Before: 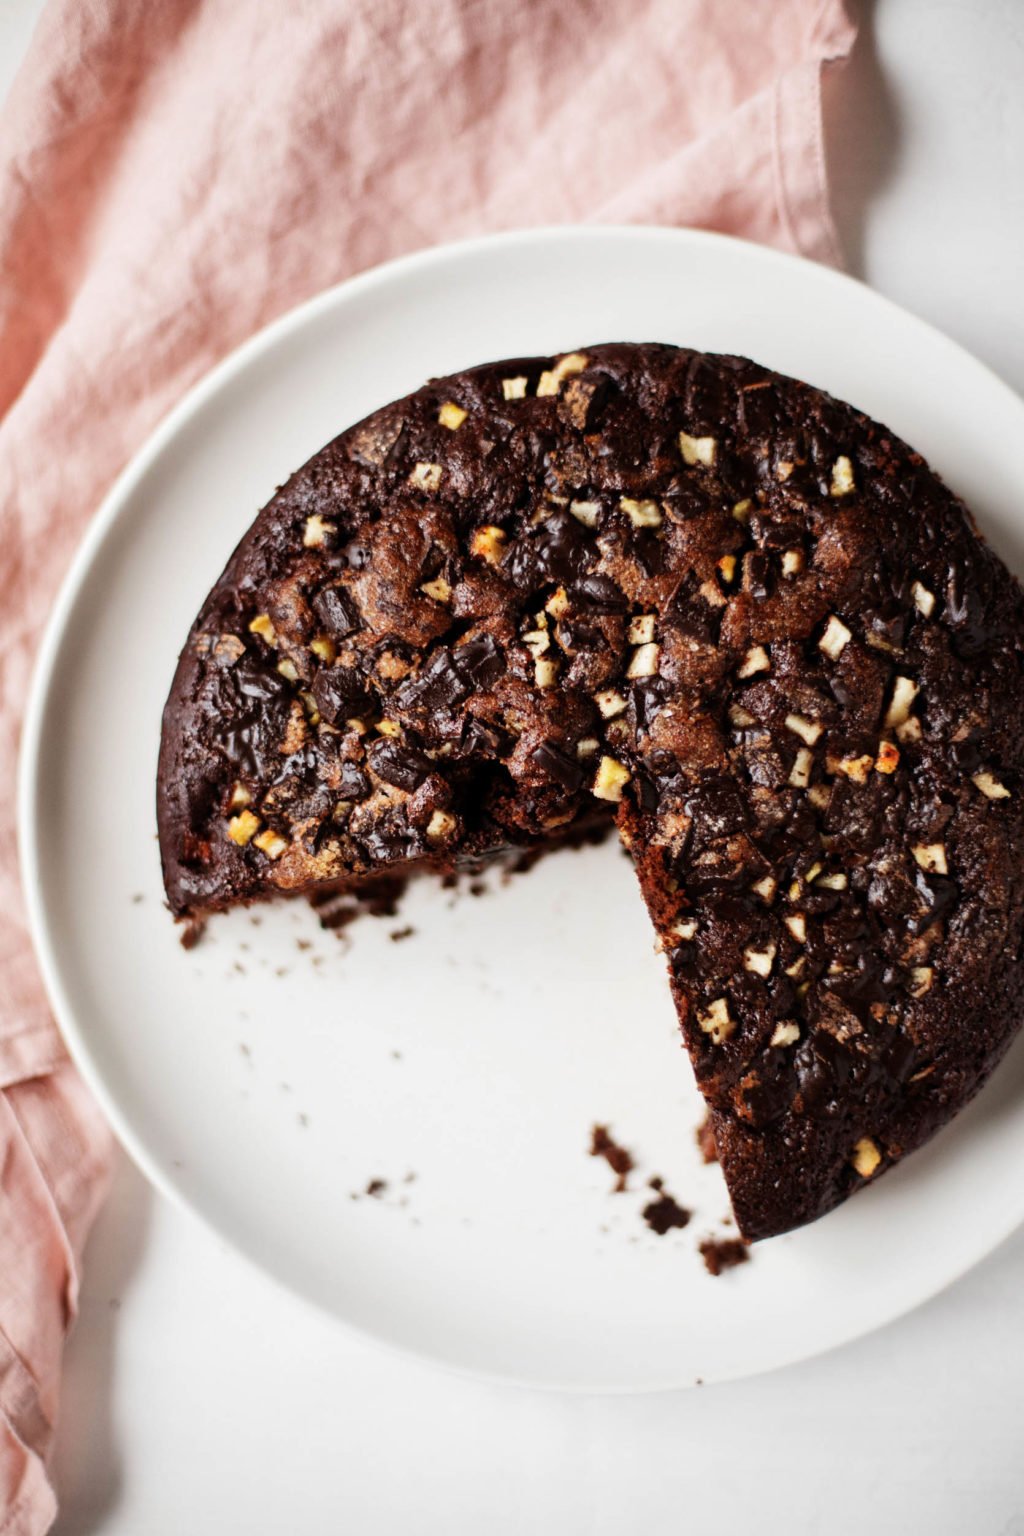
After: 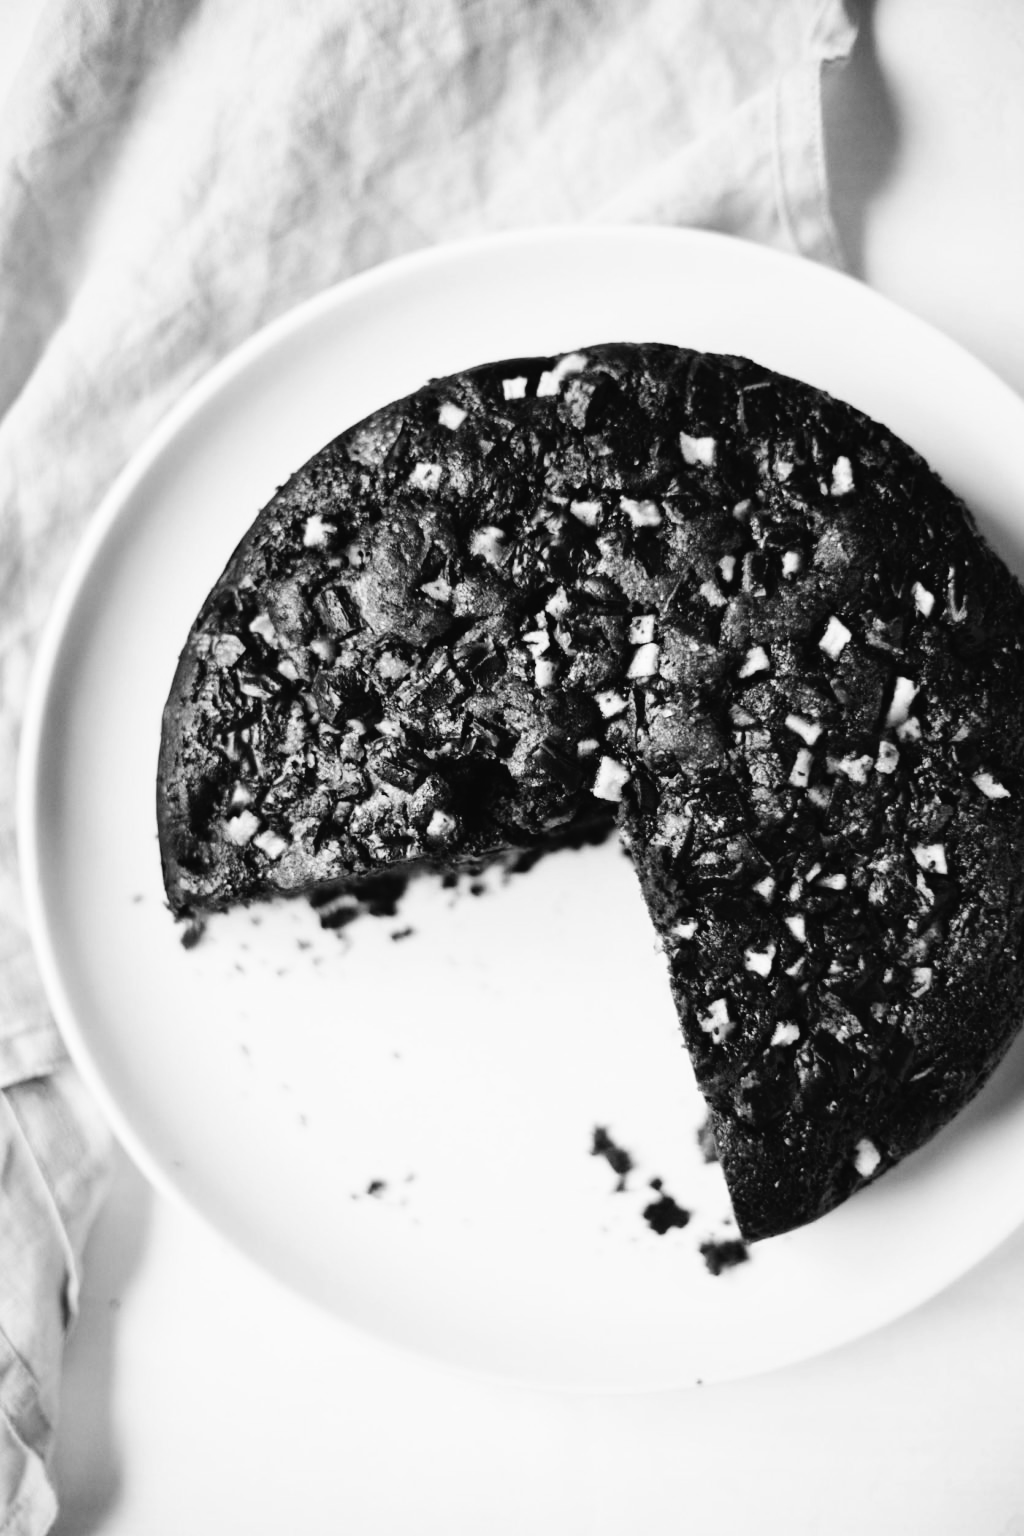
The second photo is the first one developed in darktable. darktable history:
tone curve: curves: ch0 [(0, 0.023) (0.087, 0.065) (0.184, 0.168) (0.45, 0.54) (0.57, 0.683) (0.722, 0.825) (0.877, 0.948) (1, 1)]; ch1 [(0, 0) (0.388, 0.369) (0.44, 0.44) (0.489, 0.481) (0.534, 0.551) (0.657, 0.659) (1, 1)]; ch2 [(0, 0) (0.353, 0.317) (0.408, 0.427) (0.472, 0.46) (0.5, 0.496) (0.537, 0.539) (0.576, 0.592) (0.625, 0.631) (1, 1)], color space Lab, independent channels, preserve colors none
tone equalizer: on, module defaults
monochrome: on, module defaults
